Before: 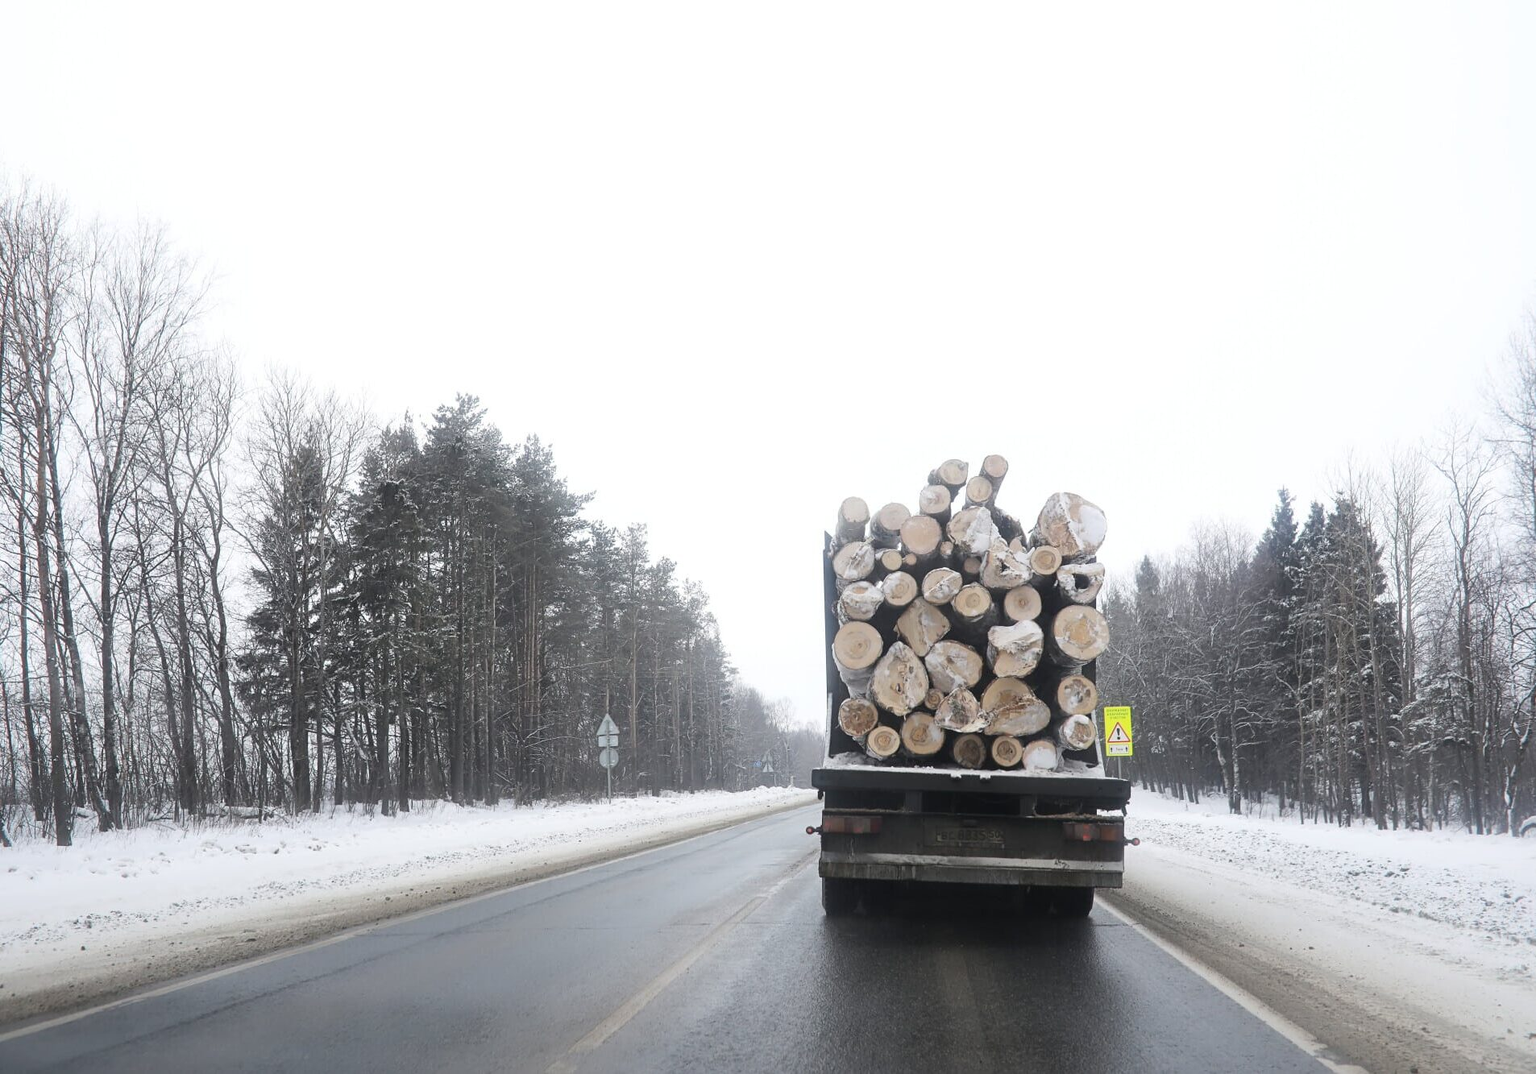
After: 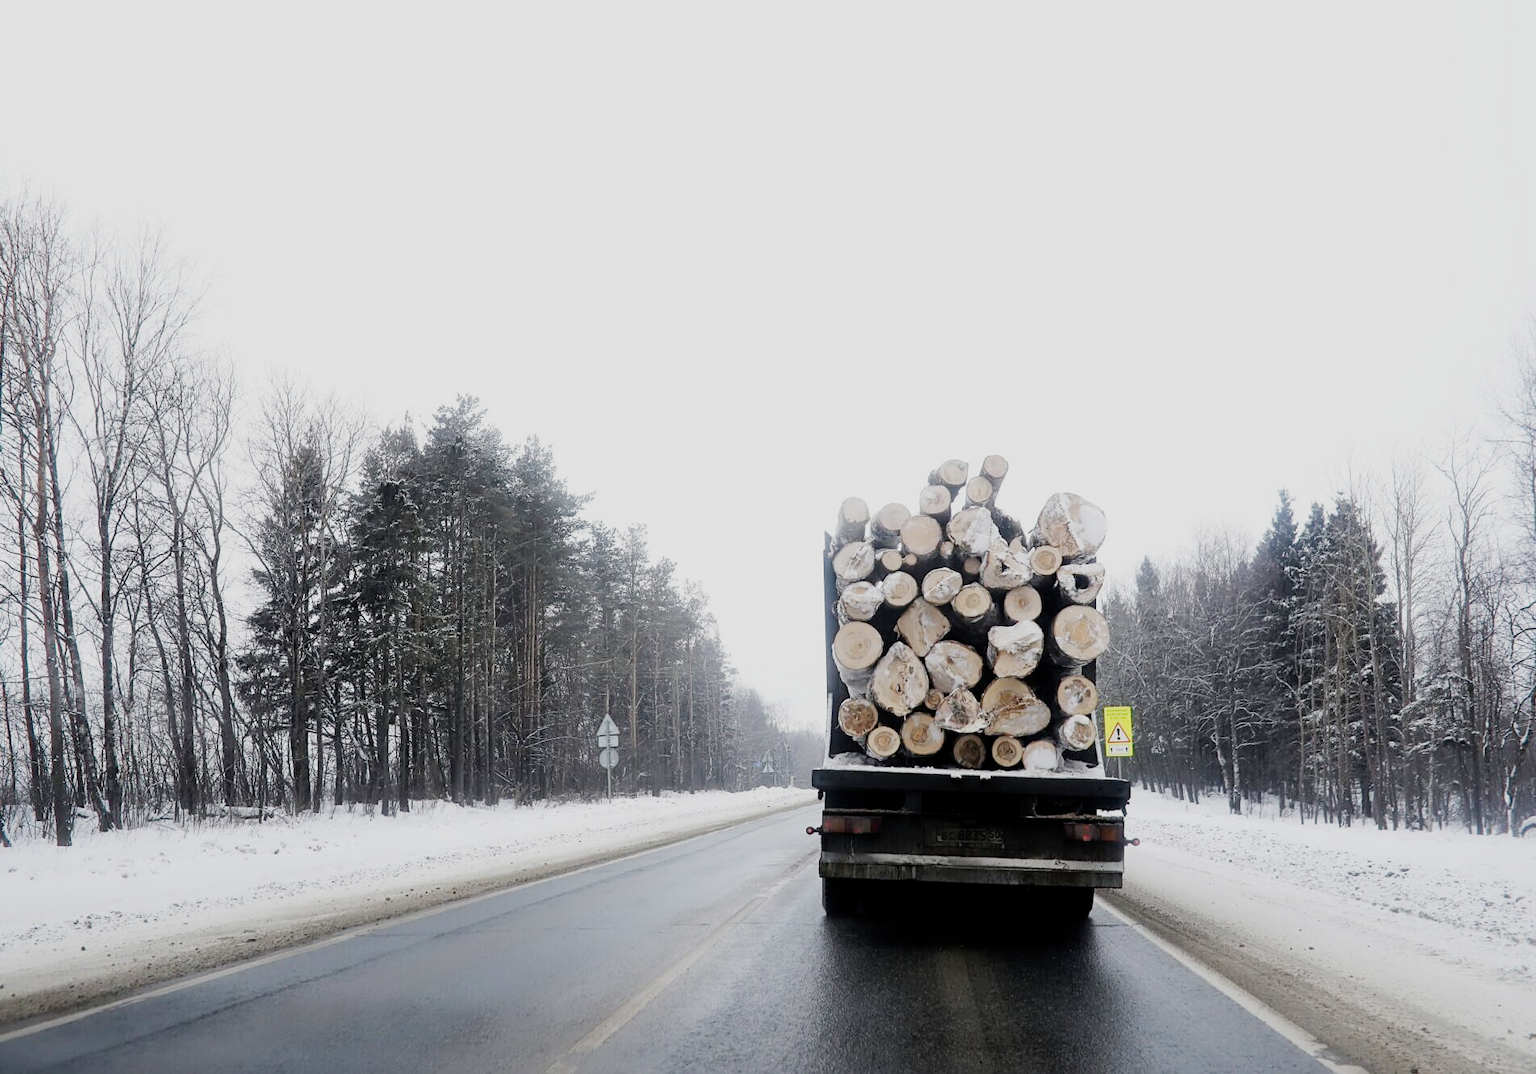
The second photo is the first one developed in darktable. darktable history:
filmic rgb: black relative exposure -7.5 EV, white relative exposure 4.99 EV, hardness 3.32, contrast 1.297, preserve chrominance no, color science v4 (2020), contrast in shadows soft
